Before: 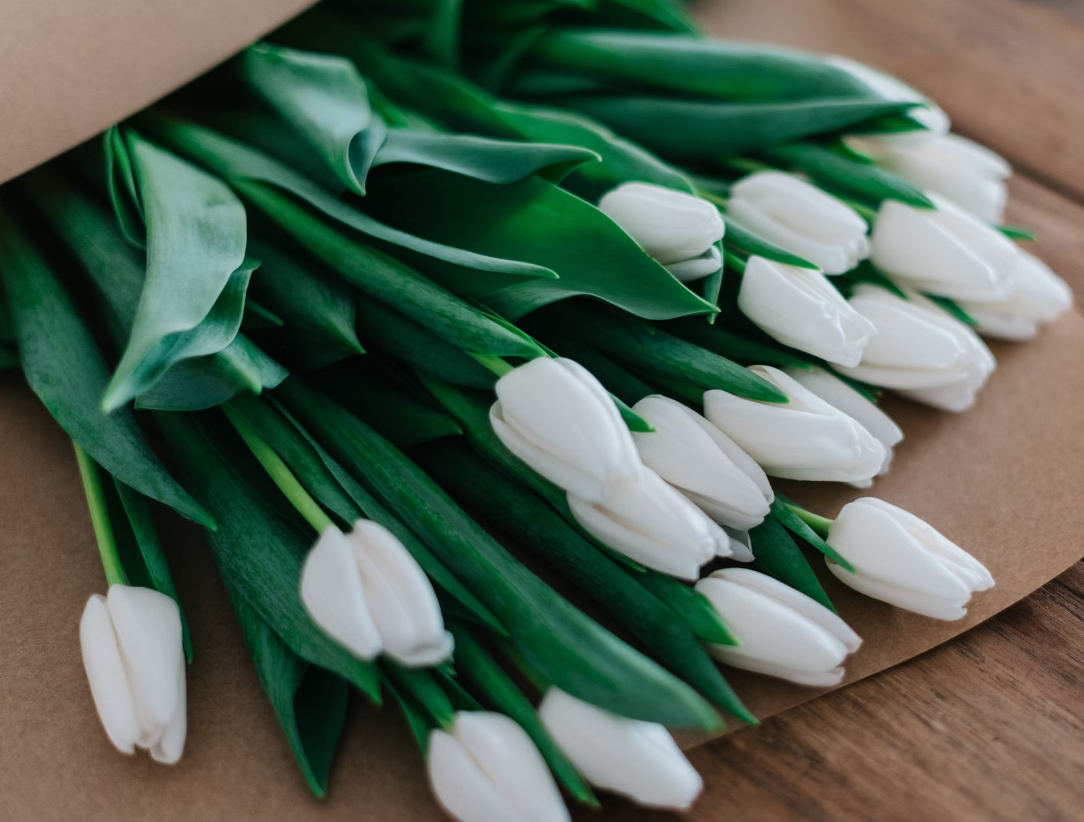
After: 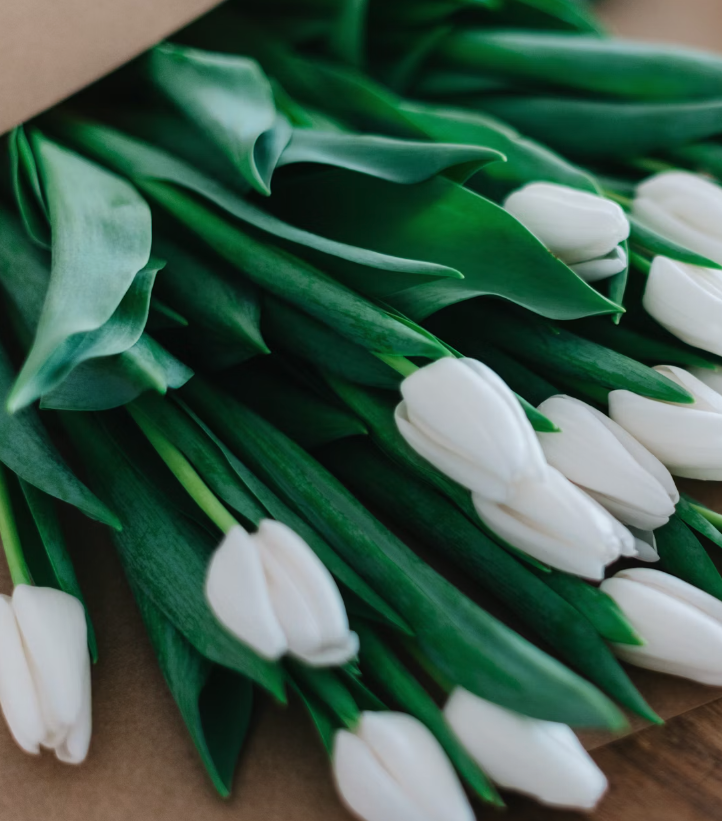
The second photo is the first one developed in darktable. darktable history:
crop and rotate: left 8.786%, right 24.548%
exposure: black level correction -0.001, exposure 0.08 EV, compensate highlight preservation false
